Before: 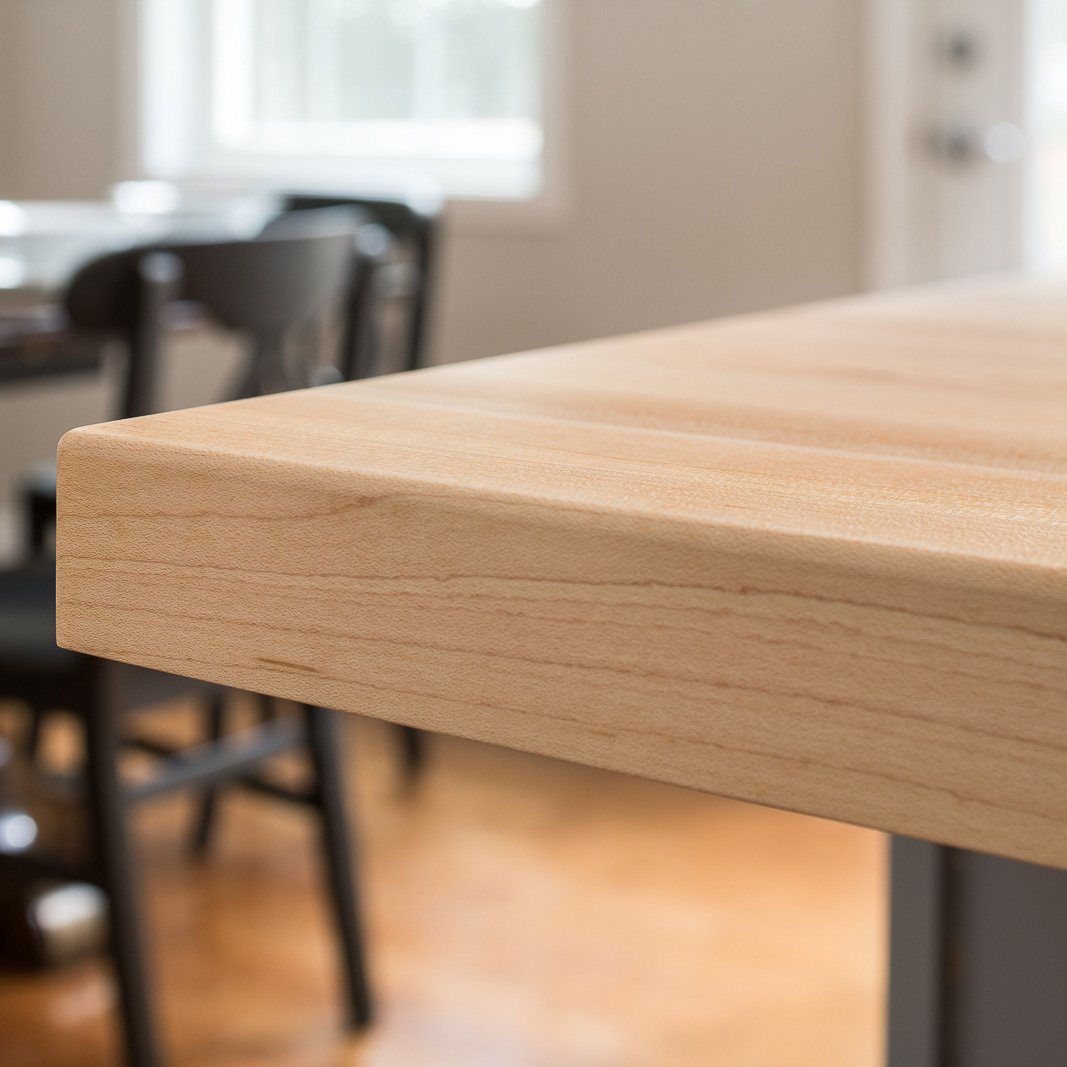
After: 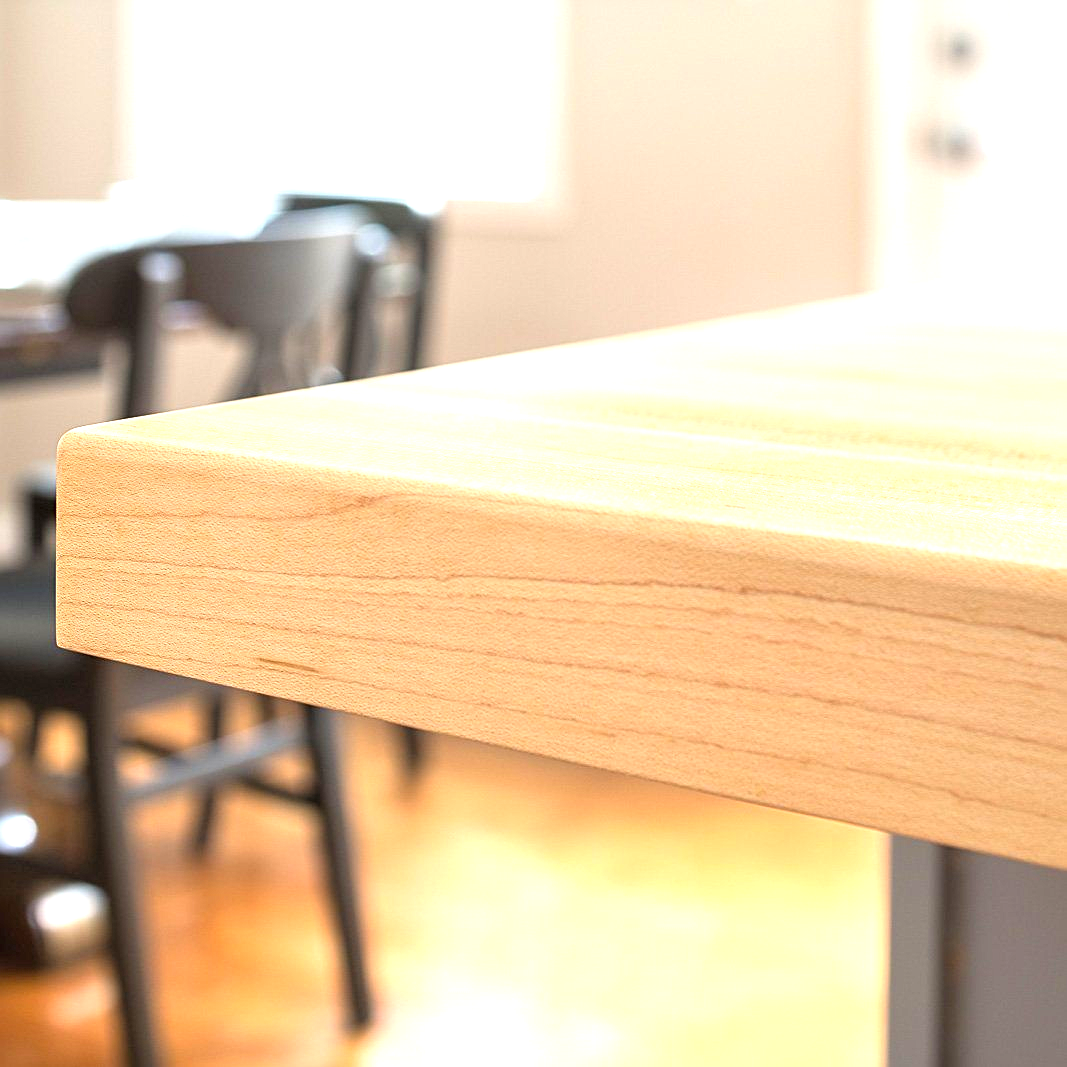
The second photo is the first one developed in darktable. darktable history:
sharpen: radius 2.167, amount 0.381, threshold 0
exposure: black level correction 0, exposure 1.2 EV, compensate highlight preservation false
contrast brightness saturation: brightness 0.09, saturation 0.19
